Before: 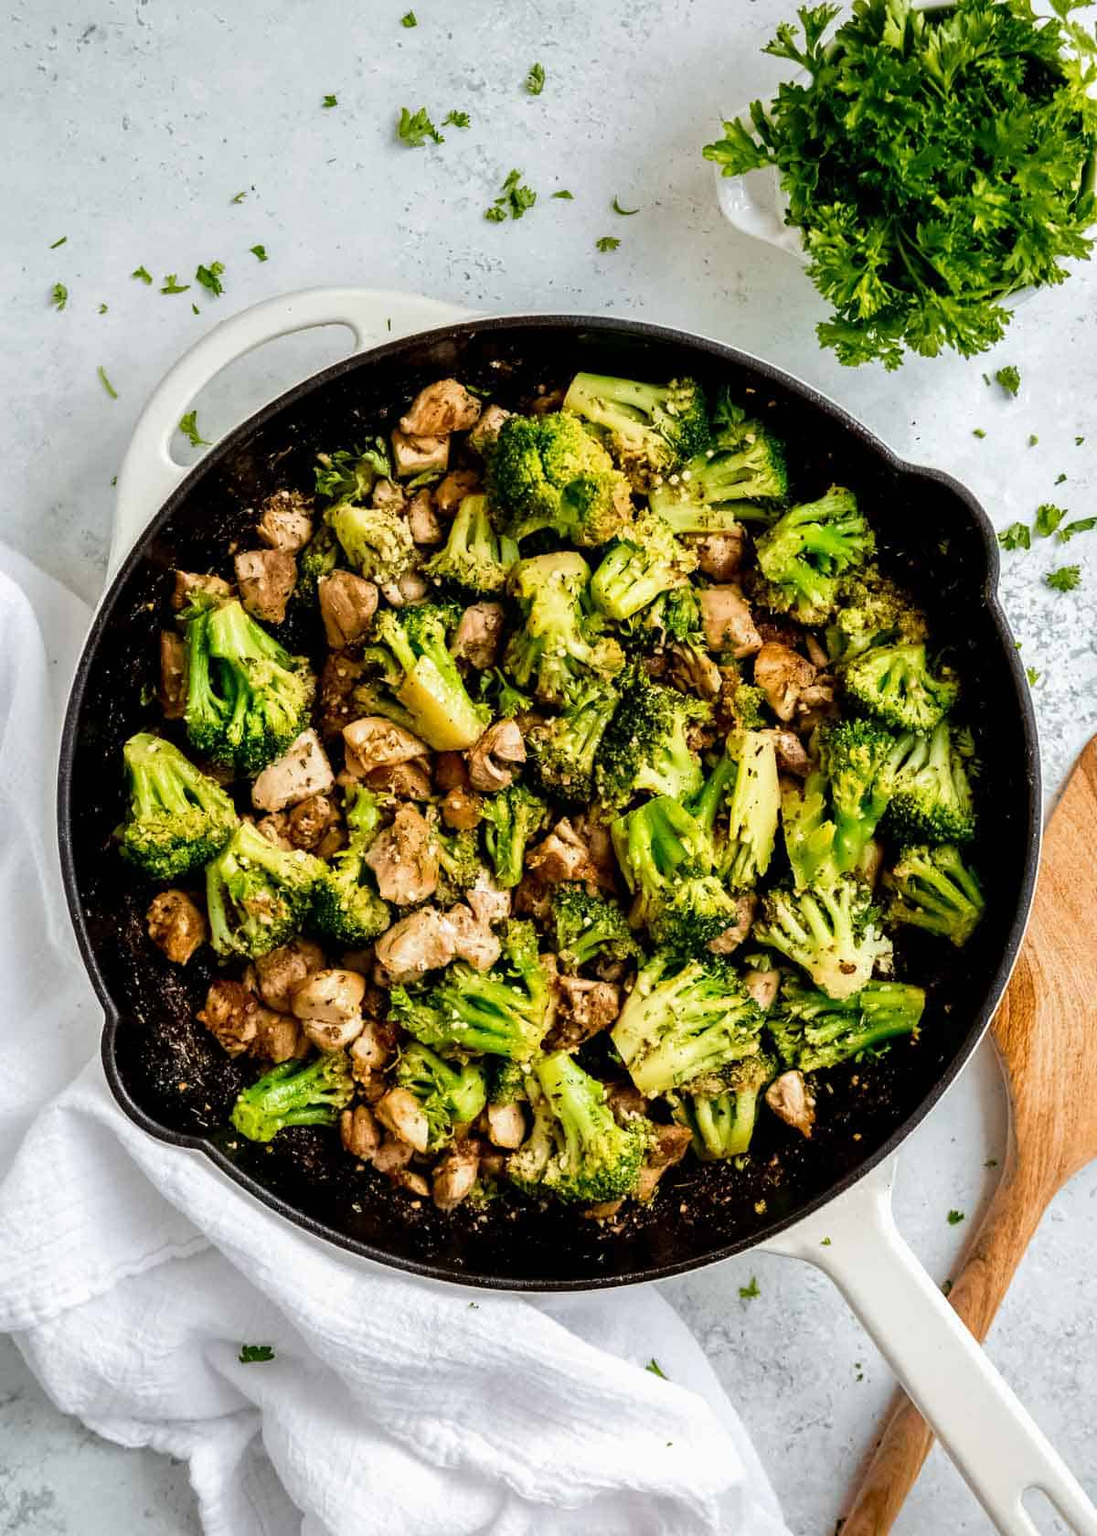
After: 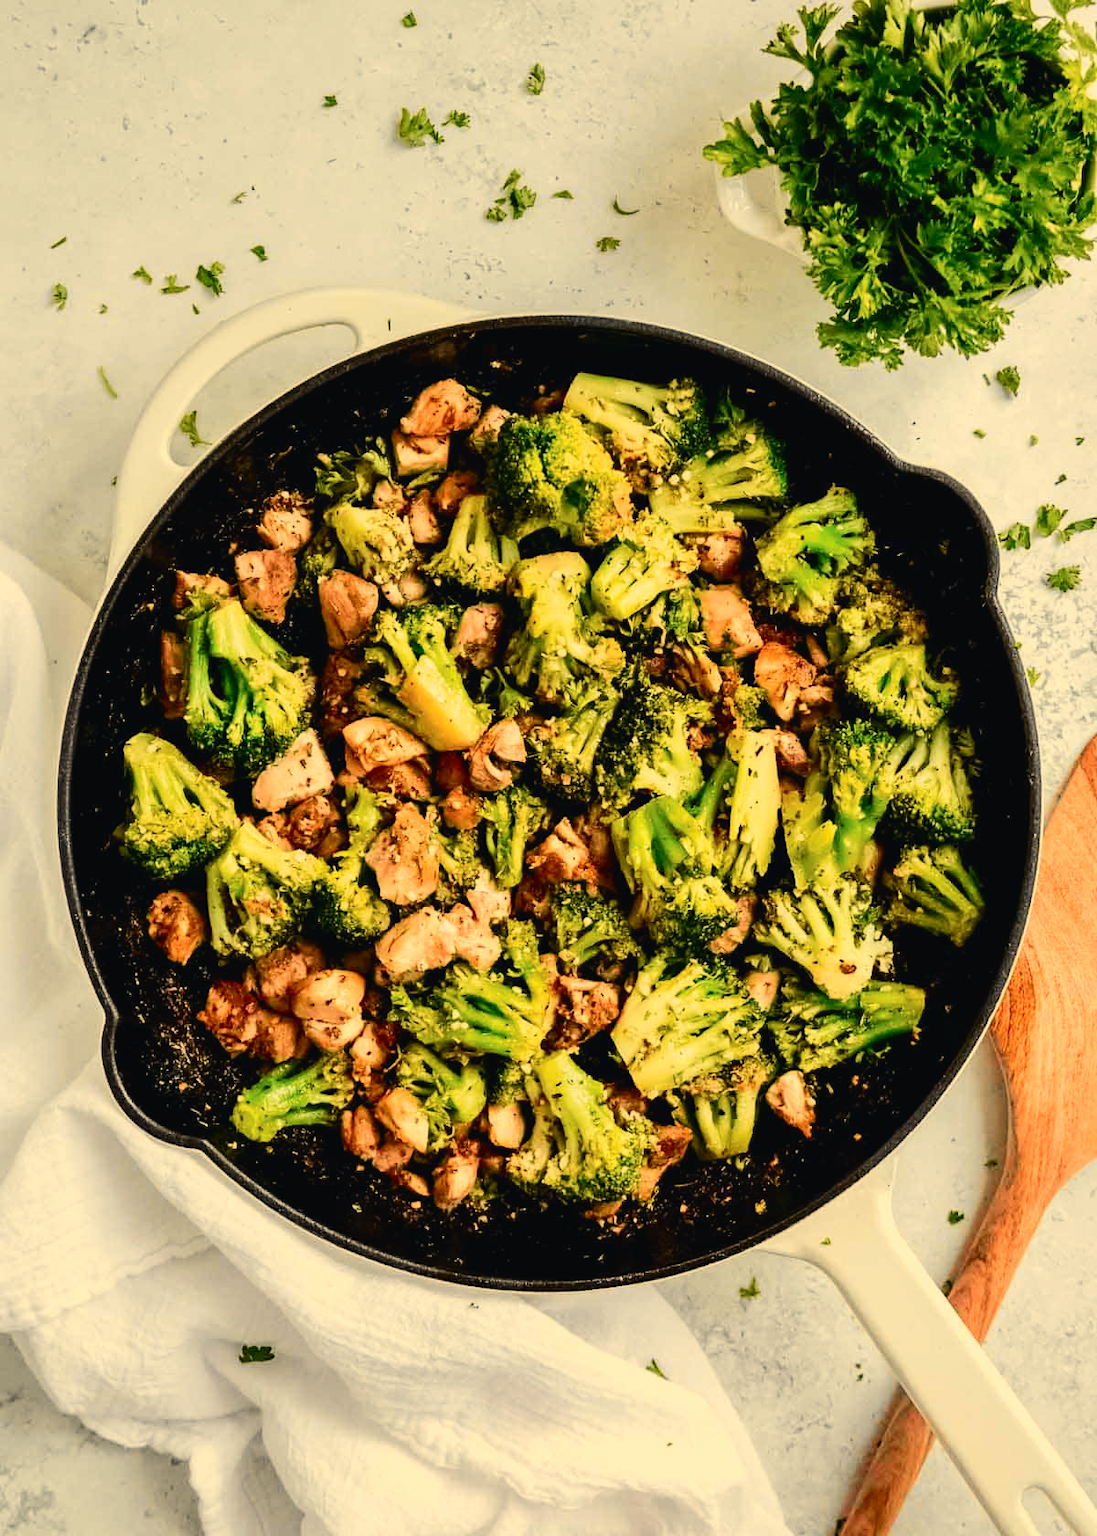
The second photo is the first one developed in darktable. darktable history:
color zones: curves: ch0 [(0.25, 0.5) (0.428, 0.473) (0.75, 0.5)]; ch1 [(0.243, 0.479) (0.398, 0.452) (0.75, 0.5)]
white balance: red 1.123, blue 0.83
tone curve: curves: ch0 [(0, 0.02) (0.063, 0.058) (0.262, 0.243) (0.447, 0.468) (0.544, 0.596) (0.805, 0.823) (1, 0.952)]; ch1 [(0, 0) (0.339, 0.31) (0.417, 0.401) (0.452, 0.455) (0.482, 0.483) (0.502, 0.499) (0.517, 0.506) (0.55, 0.542) (0.588, 0.604) (0.729, 0.782) (1, 1)]; ch2 [(0, 0) (0.346, 0.34) (0.431, 0.45) (0.485, 0.487) (0.5, 0.496) (0.527, 0.526) (0.56, 0.574) (0.613, 0.642) (0.679, 0.703) (1, 1)], color space Lab, independent channels, preserve colors none
